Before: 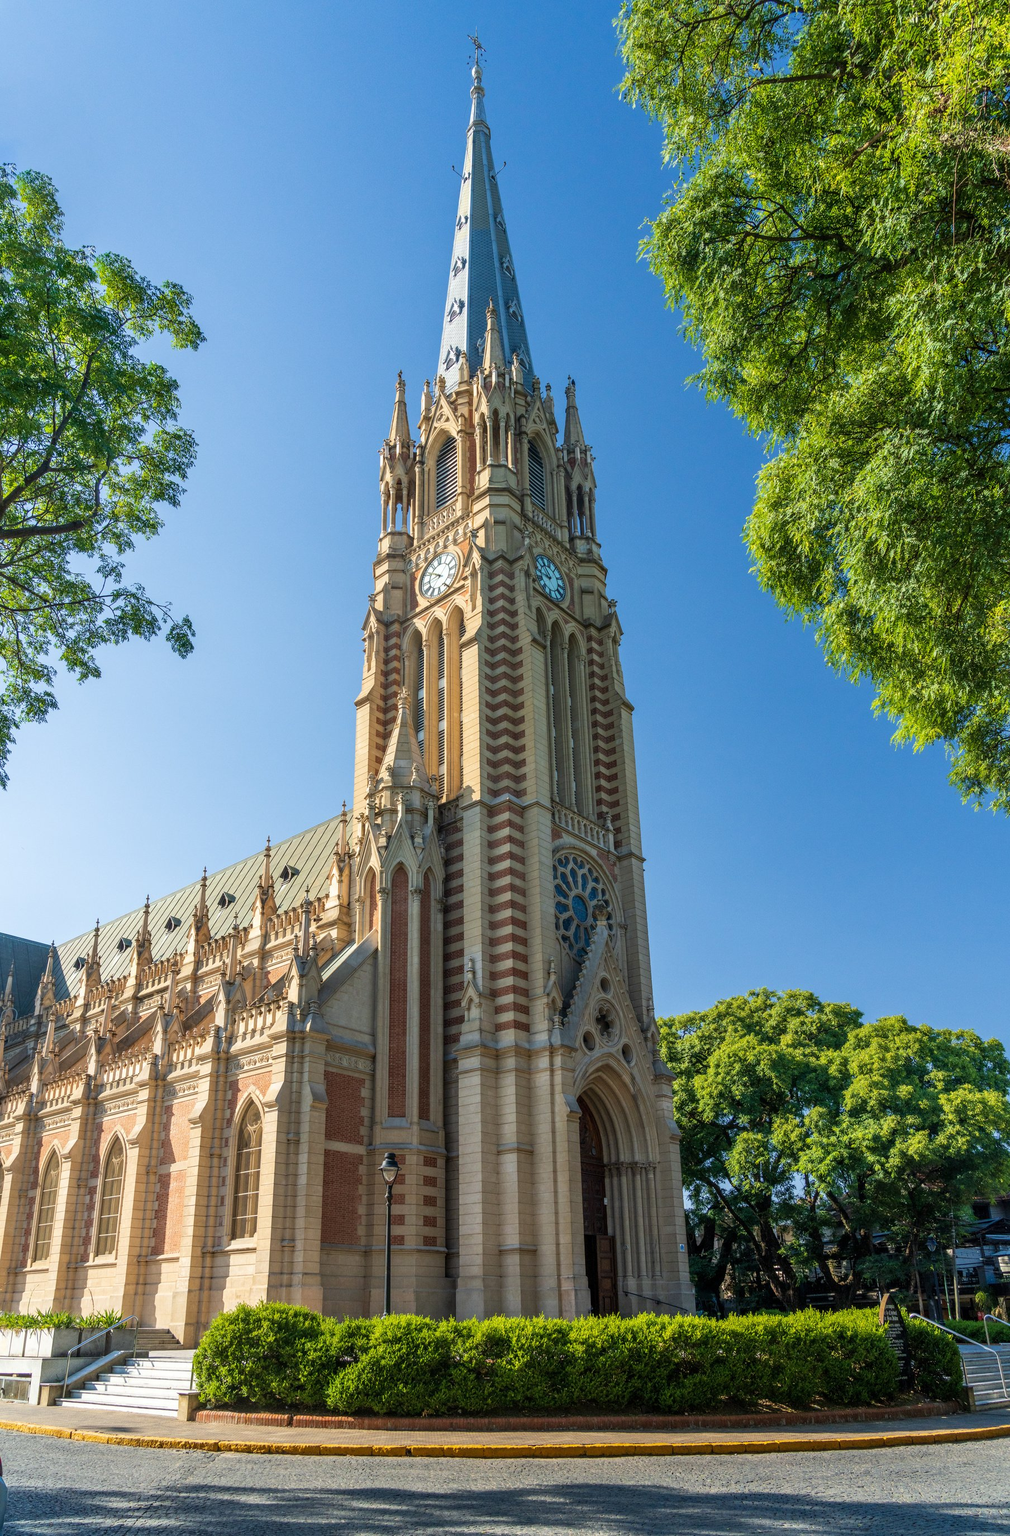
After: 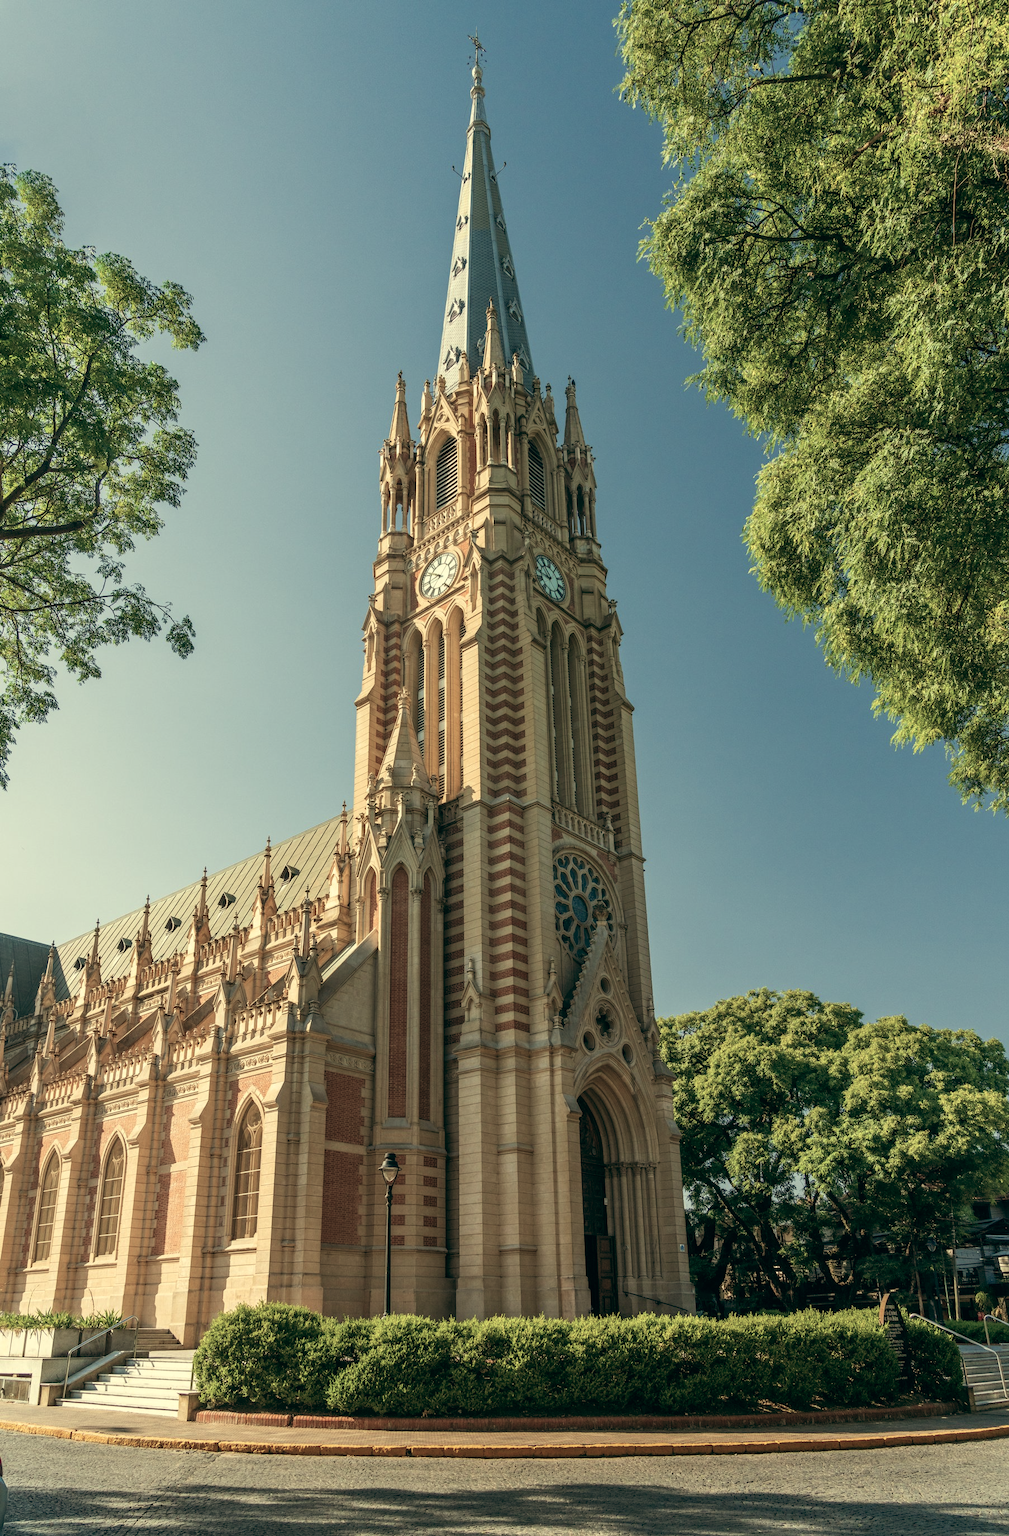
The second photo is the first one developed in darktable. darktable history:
color balance: lift [1, 0.994, 1.002, 1.006], gamma [0.957, 1.081, 1.016, 0.919], gain [0.97, 0.972, 1.01, 1.028], input saturation 91.06%, output saturation 79.8%
white balance: red 1.08, blue 0.791
